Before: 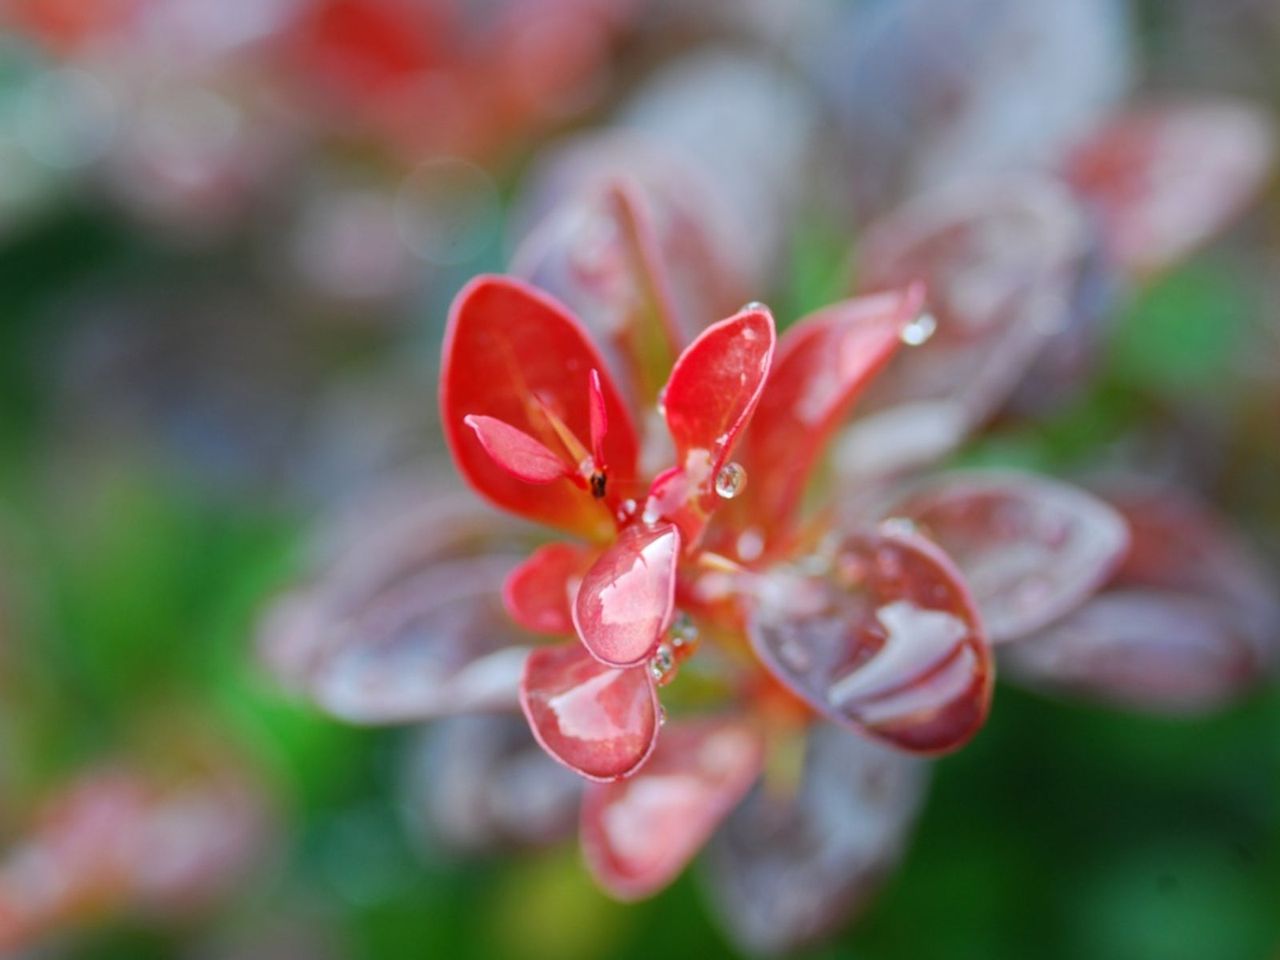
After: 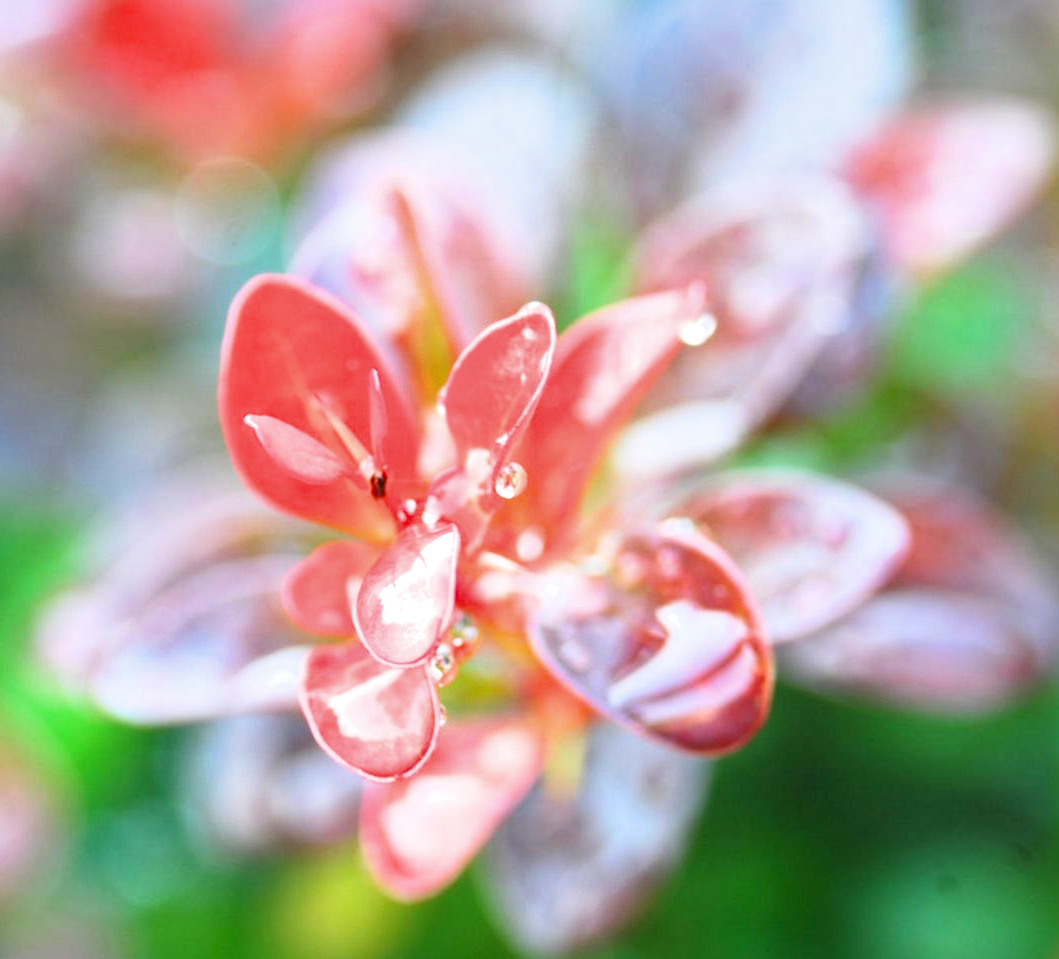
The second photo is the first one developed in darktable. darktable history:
shadows and highlights: shadows -87.75, highlights -36.63, soften with gaussian
exposure: black level correction 0, exposure 1.497 EV, compensate exposure bias true, compensate highlight preservation false
crop: left 17.262%, bottom 0.035%
filmic rgb: black relative exposure -11.35 EV, white relative exposure 3.23 EV, hardness 6.68, color science v6 (2022)
